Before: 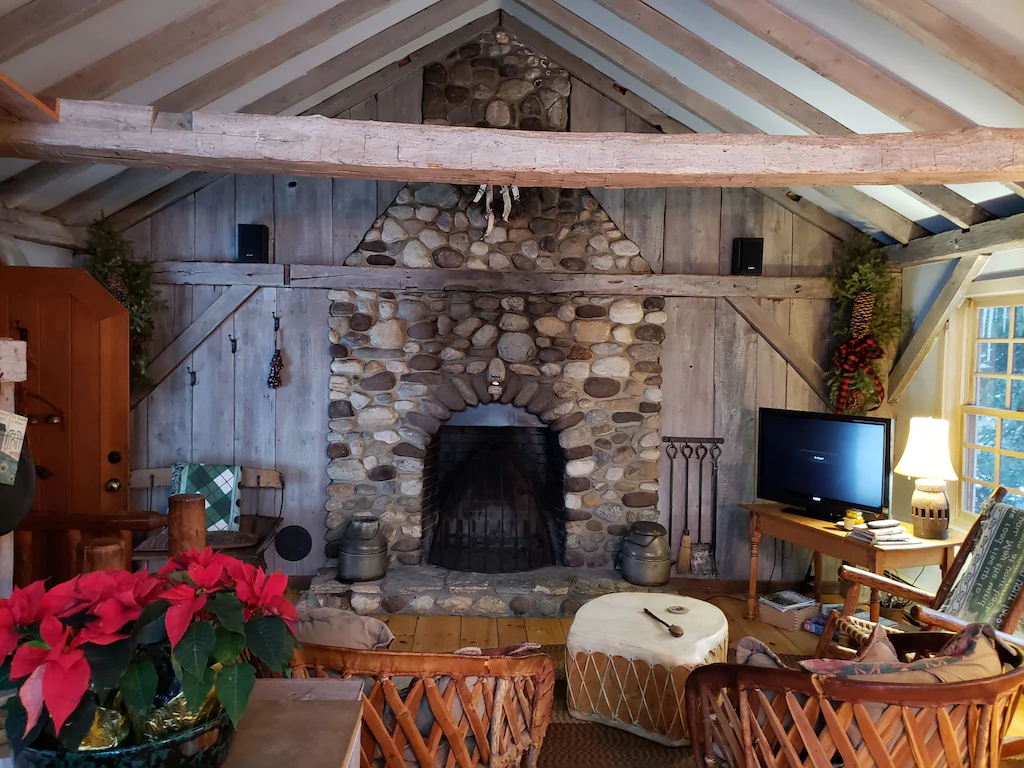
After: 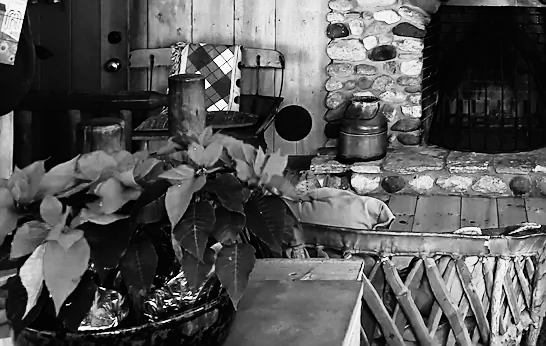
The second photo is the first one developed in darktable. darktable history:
rgb curve: curves: ch0 [(0, 0) (0.21, 0.15) (0.24, 0.21) (0.5, 0.75) (0.75, 0.96) (0.89, 0.99) (1, 1)]; ch1 [(0, 0.02) (0.21, 0.13) (0.25, 0.2) (0.5, 0.67) (0.75, 0.9) (0.89, 0.97) (1, 1)]; ch2 [(0, 0.02) (0.21, 0.13) (0.25, 0.2) (0.5, 0.67) (0.75, 0.9) (0.89, 0.97) (1, 1)], compensate middle gray true
sharpen: on, module defaults
color balance: lift [1.003, 0.993, 1.001, 1.007], gamma [1.018, 1.072, 0.959, 0.928], gain [0.974, 0.873, 1.031, 1.127]
monochrome: on, module defaults
crop and rotate: top 54.778%, right 46.61%, bottom 0.159%
